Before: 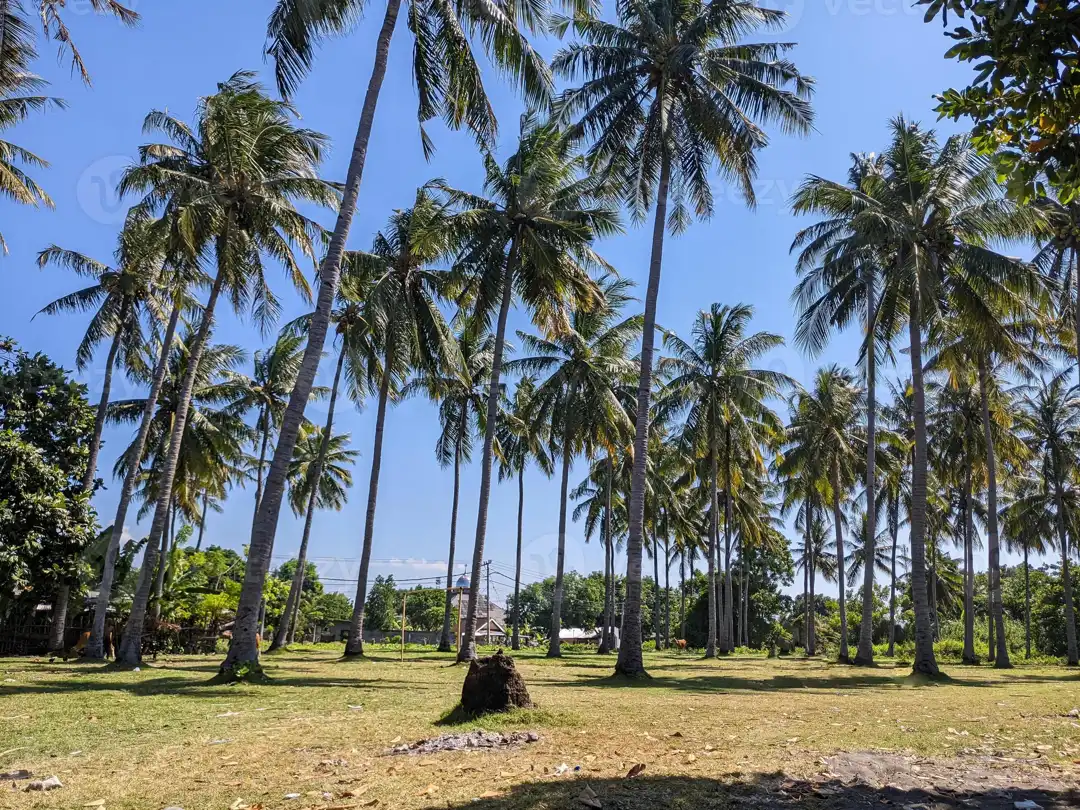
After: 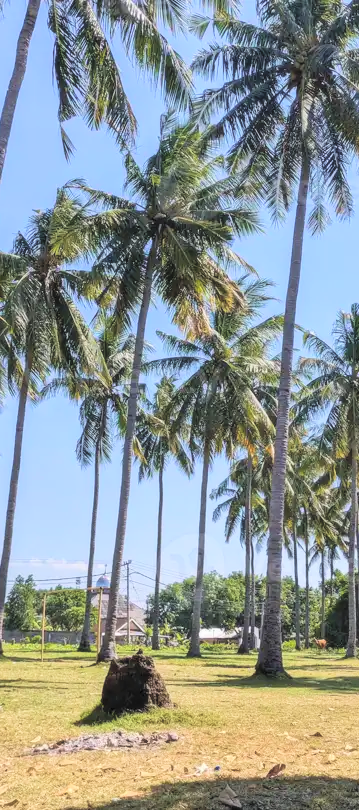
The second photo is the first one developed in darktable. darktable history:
color balance: output saturation 110%
velvia: strength 17%
crop: left 33.36%, right 33.36%
white balance: emerald 1
global tonemap: drago (0.7, 100)
shadows and highlights: shadows 43.71, white point adjustment -1.46, soften with gaussian
soften: size 10%, saturation 50%, brightness 0.2 EV, mix 10%
